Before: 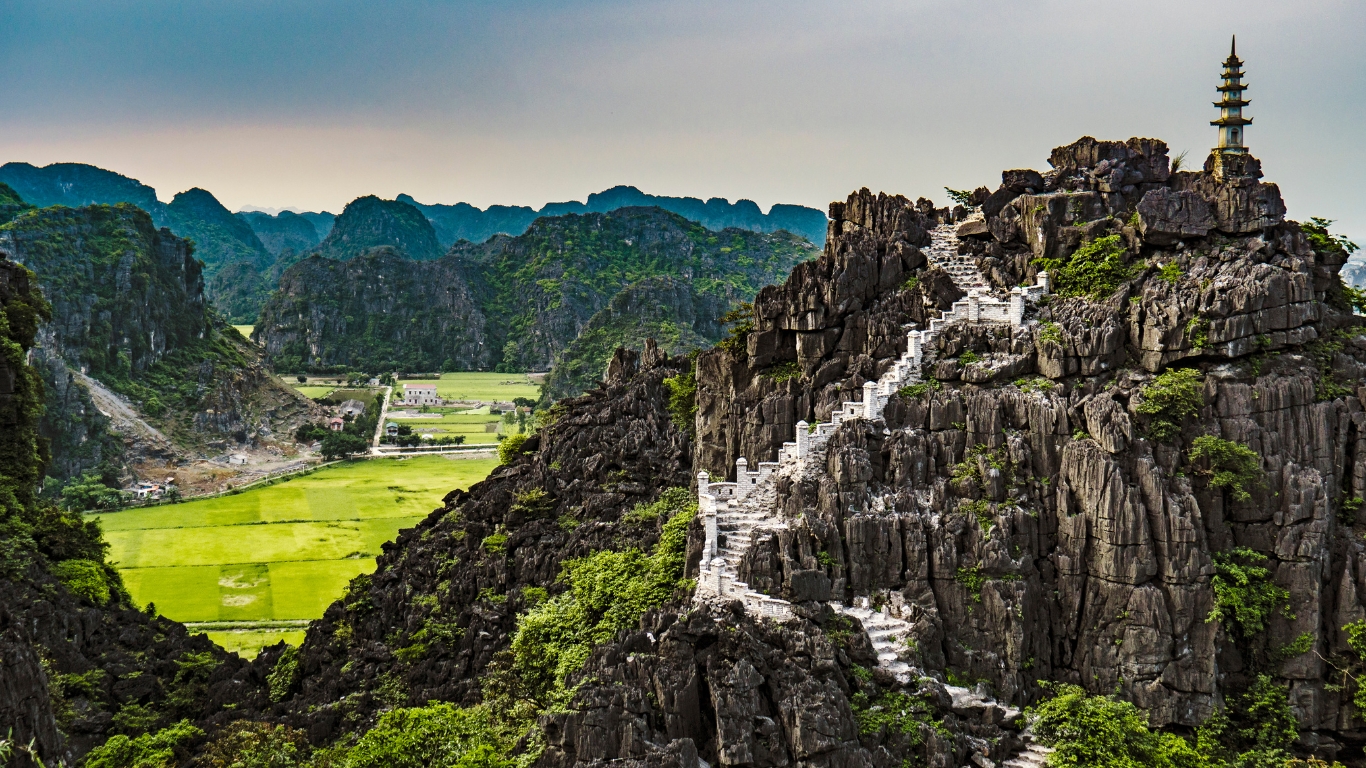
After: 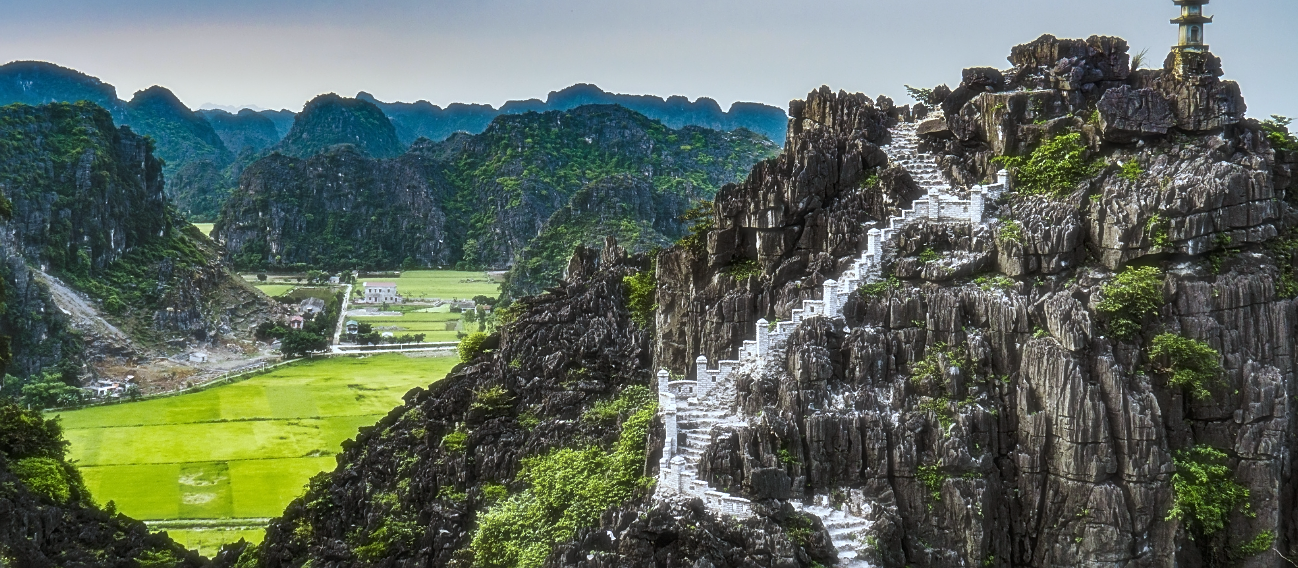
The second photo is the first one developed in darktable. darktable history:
crop and rotate: left 2.991%, top 13.302%, right 1.981%, bottom 12.636%
sharpen: on, module defaults
white balance: red 0.924, blue 1.095
soften: size 19.52%, mix 20.32%
